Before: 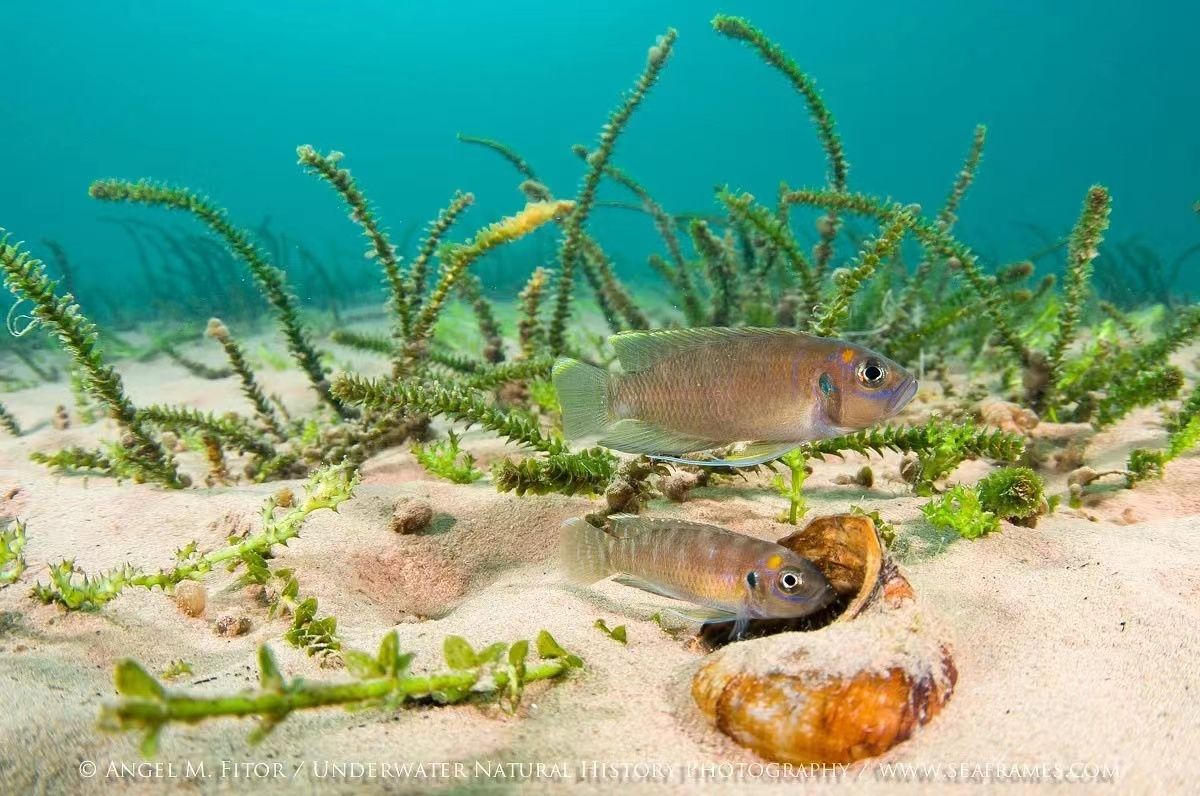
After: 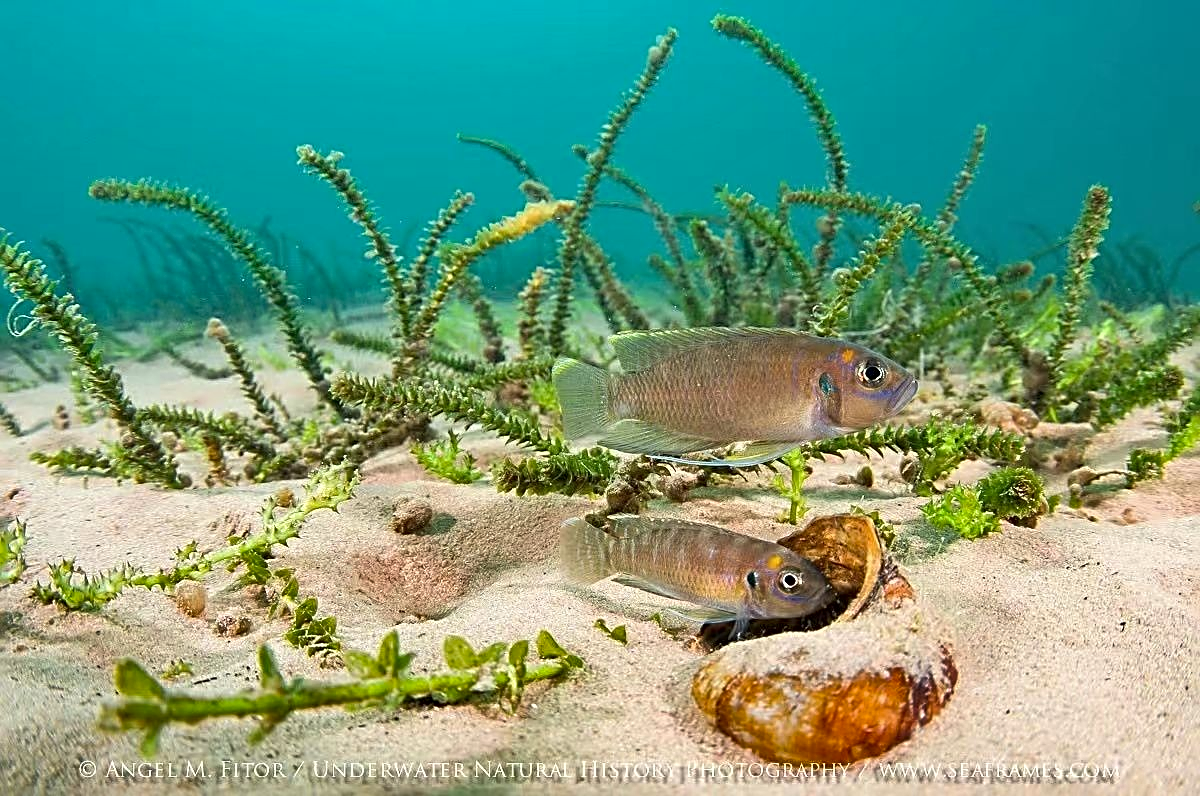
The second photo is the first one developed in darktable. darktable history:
shadows and highlights: soften with gaussian
sharpen: radius 2.81, amount 0.729
